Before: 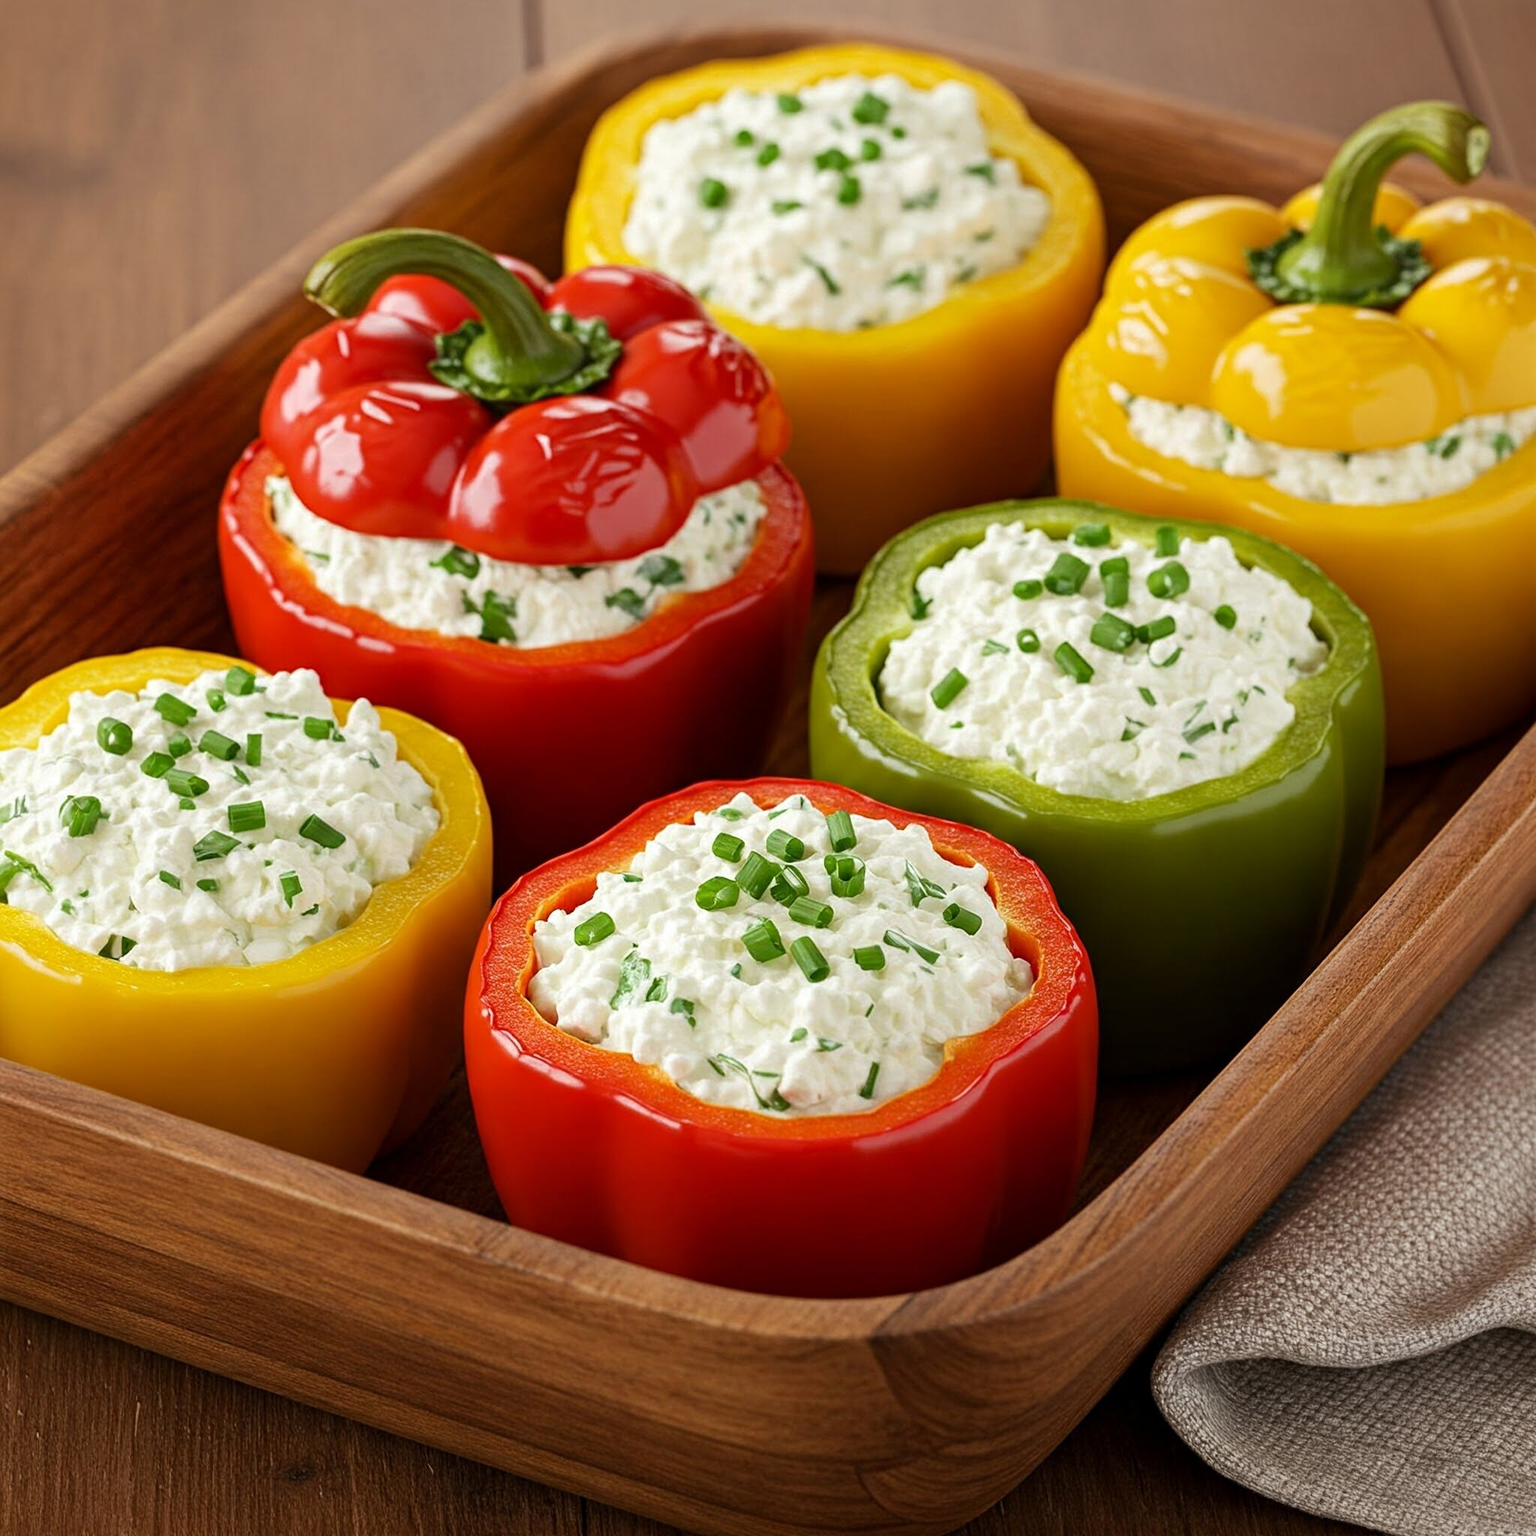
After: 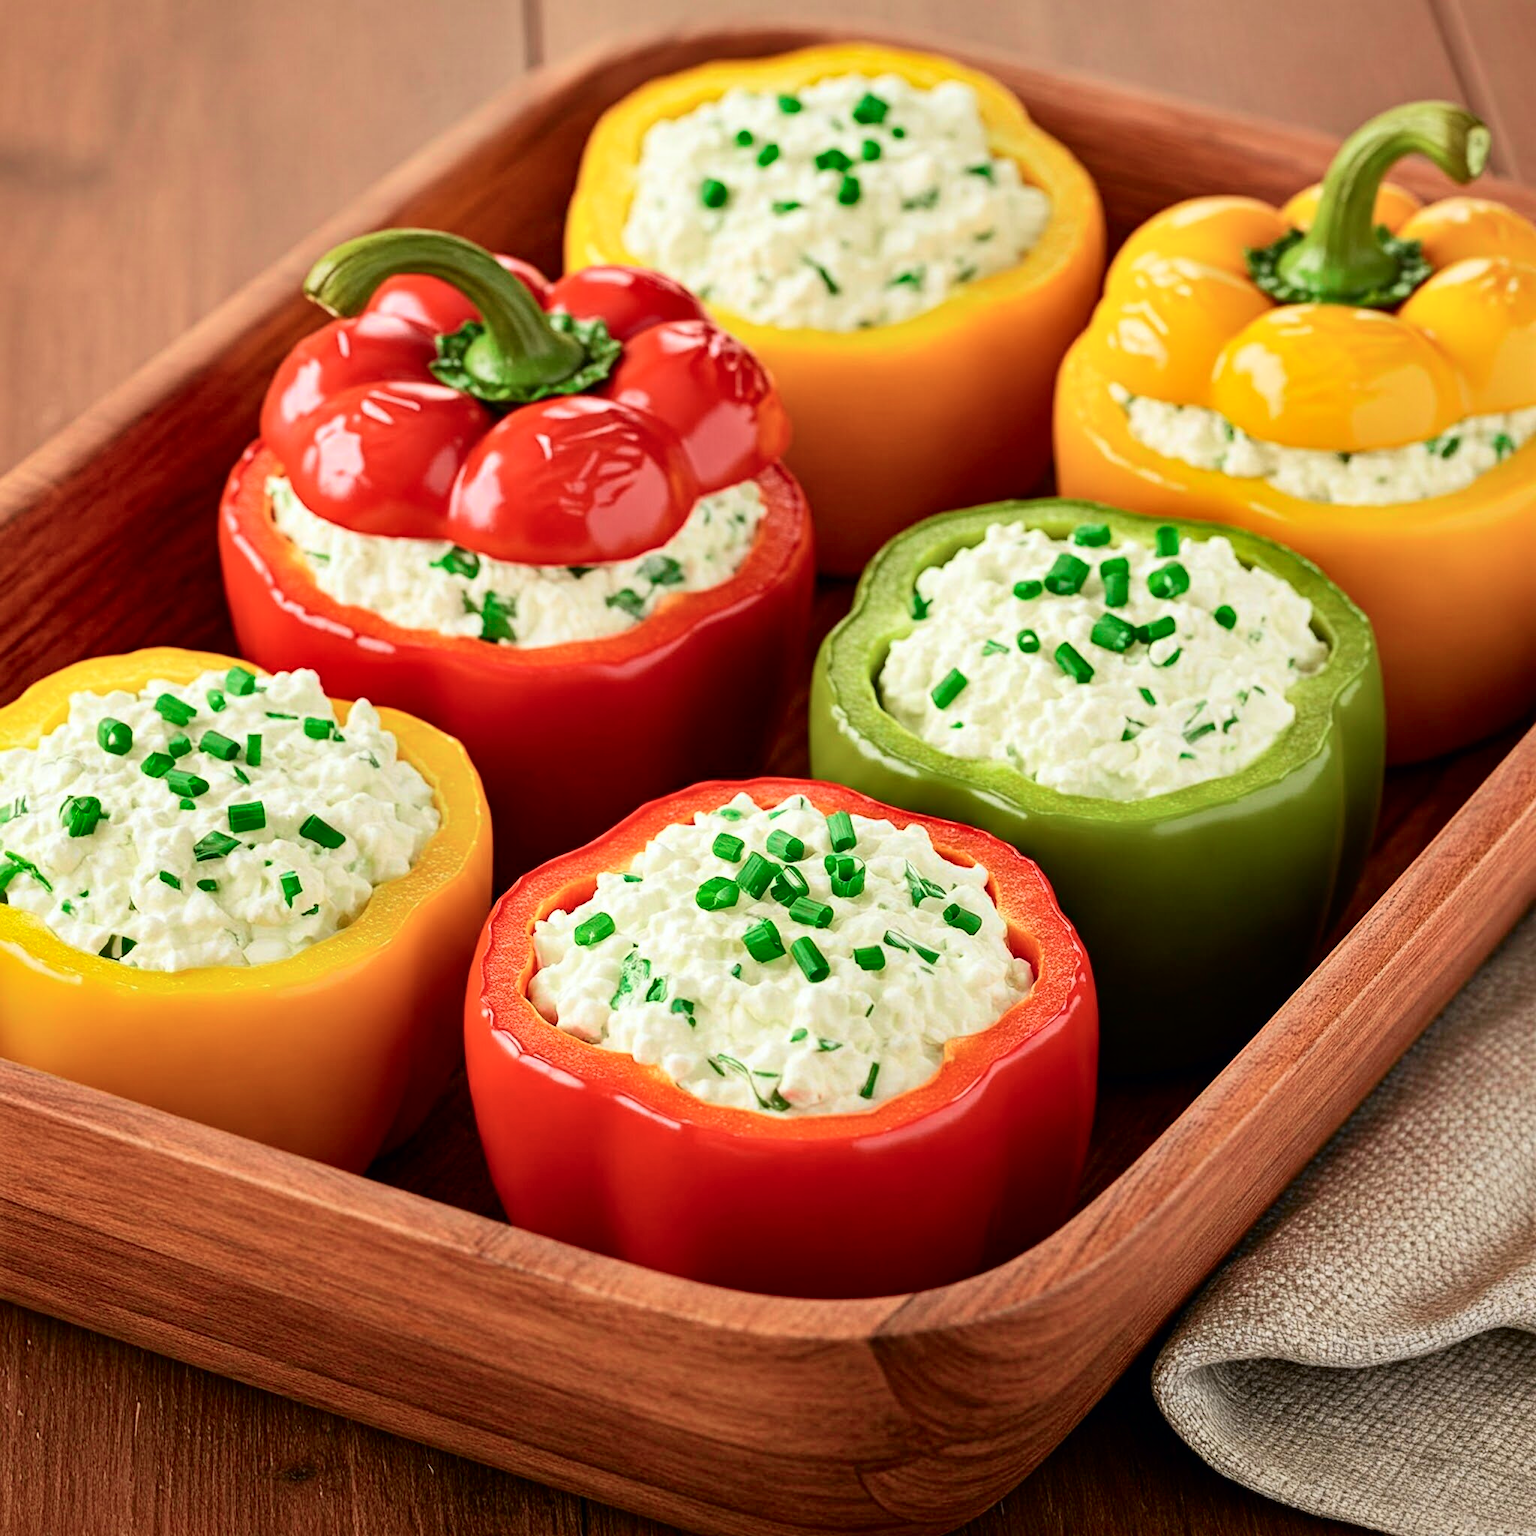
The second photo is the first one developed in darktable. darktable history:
tone curve: curves: ch0 [(0, 0) (0.051, 0.027) (0.096, 0.071) (0.219, 0.248) (0.428, 0.52) (0.596, 0.713) (0.727, 0.823) (0.859, 0.924) (1, 1)]; ch1 [(0, 0) (0.1, 0.038) (0.318, 0.221) (0.413, 0.325) (0.443, 0.412) (0.483, 0.474) (0.503, 0.501) (0.516, 0.515) (0.548, 0.575) (0.561, 0.596) (0.594, 0.647) (0.666, 0.701) (1, 1)]; ch2 [(0, 0) (0.453, 0.435) (0.479, 0.476) (0.504, 0.5) (0.52, 0.526) (0.557, 0.585) (0.583, 0.608) (0.824, 0.815) (1, 1)], color space Lab, independent channels, preserve colors none
shadows and highlights: shadows 22.7, highlights -48.71, soften with gaussian
